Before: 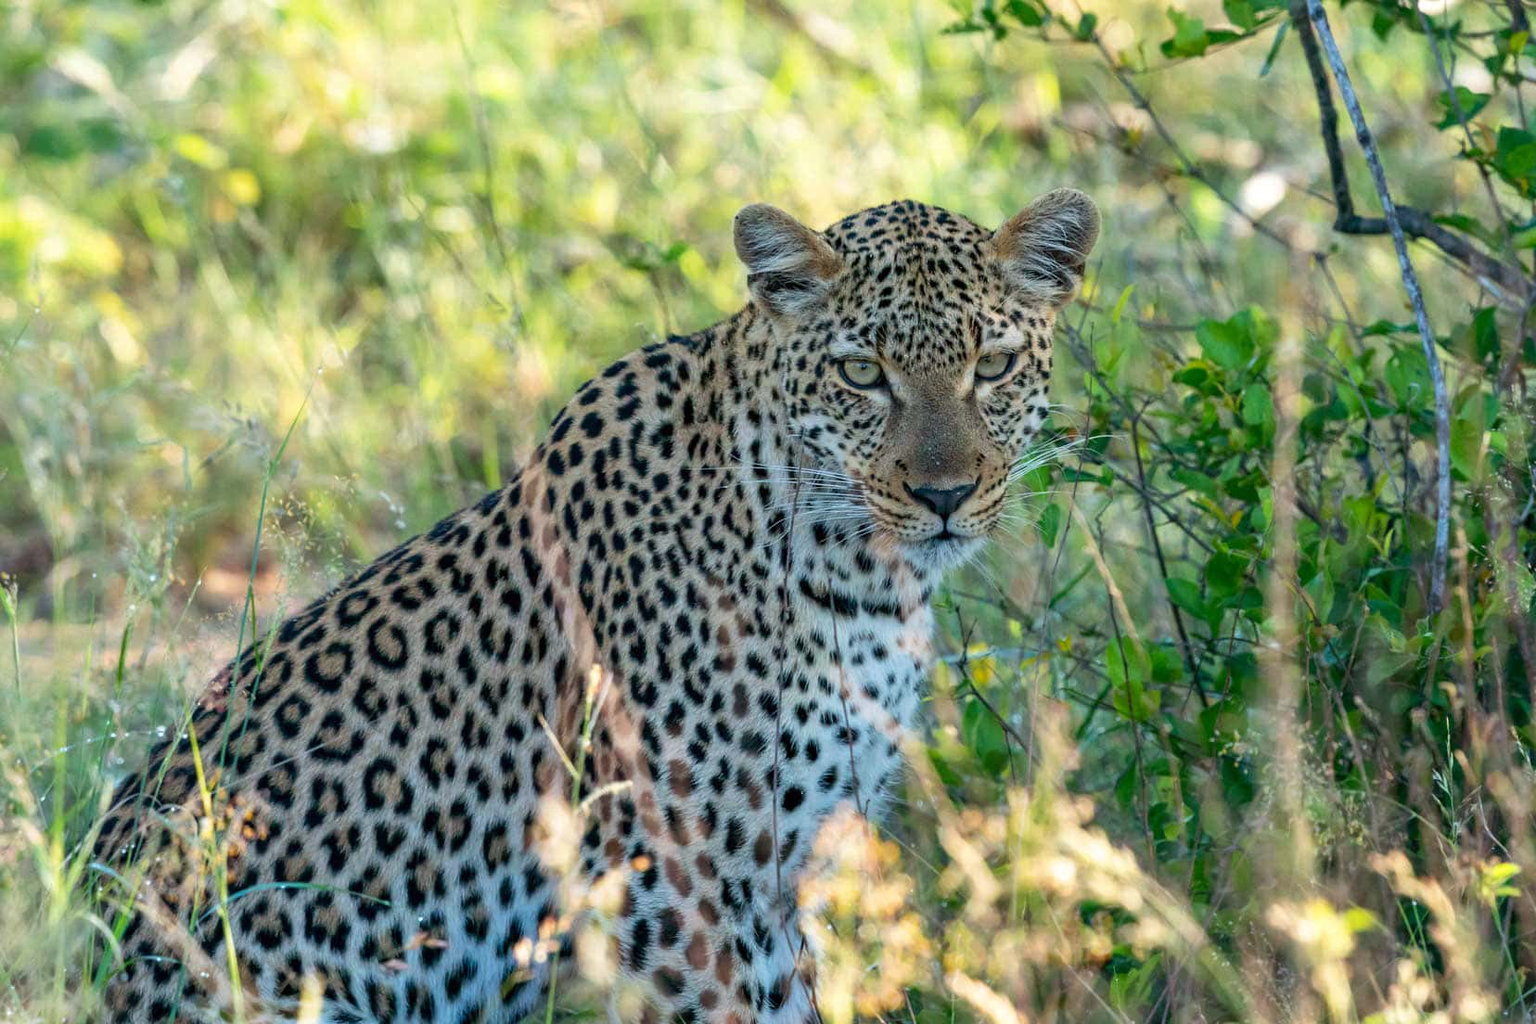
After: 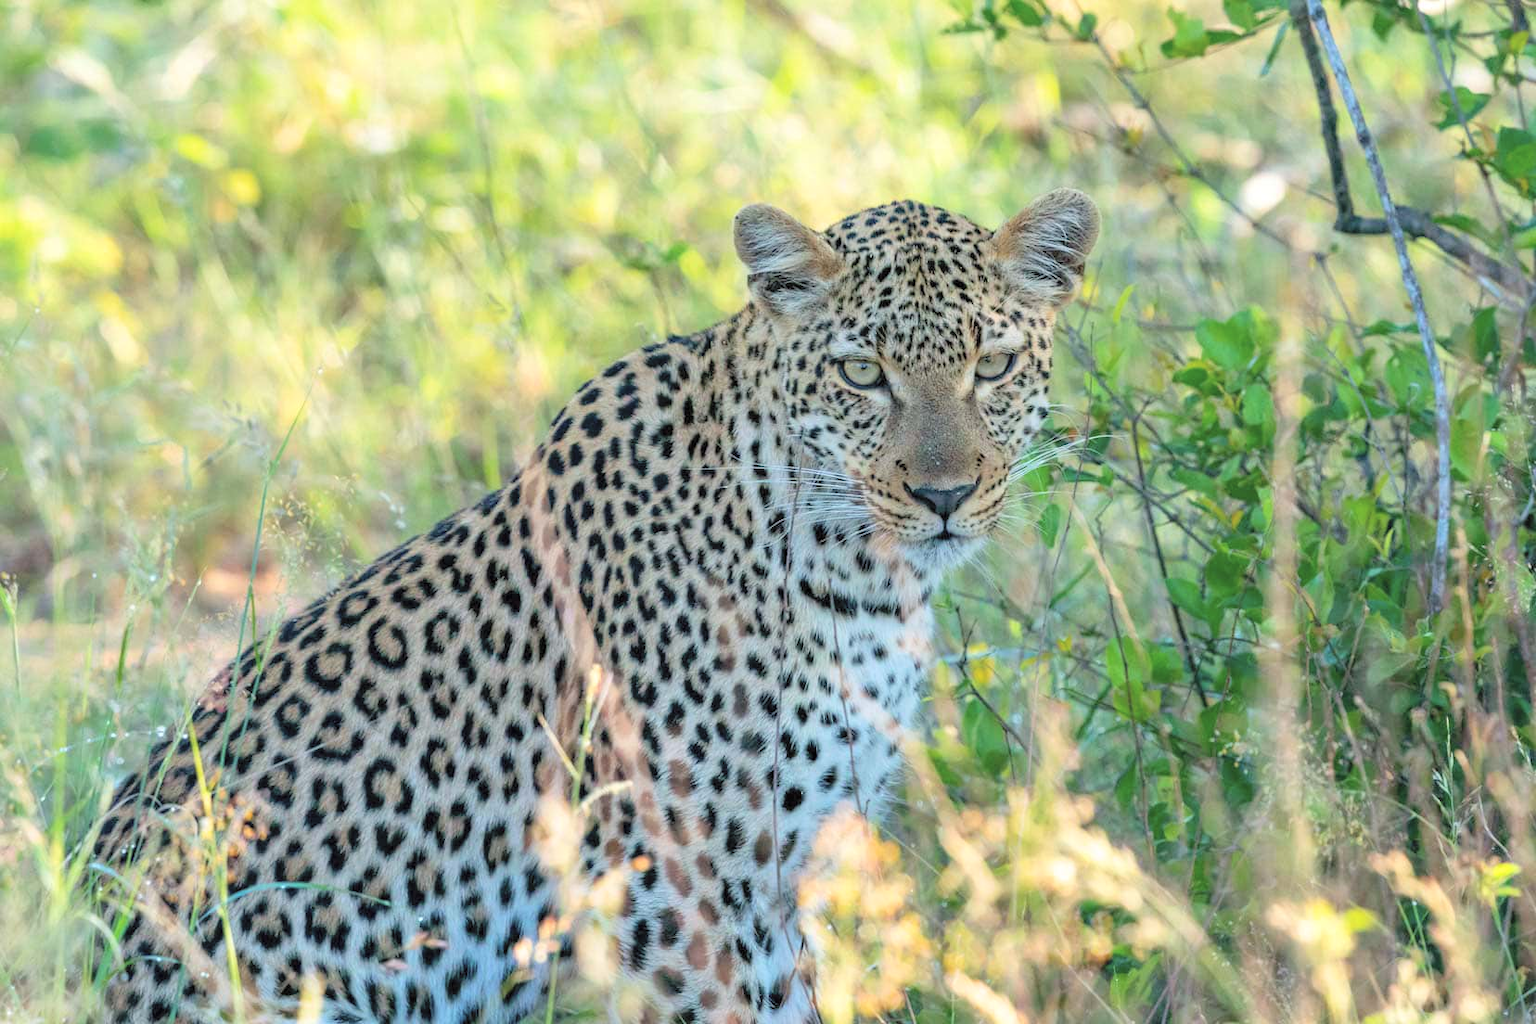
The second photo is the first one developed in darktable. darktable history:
contrast brightness saturation: brightness 0.283
